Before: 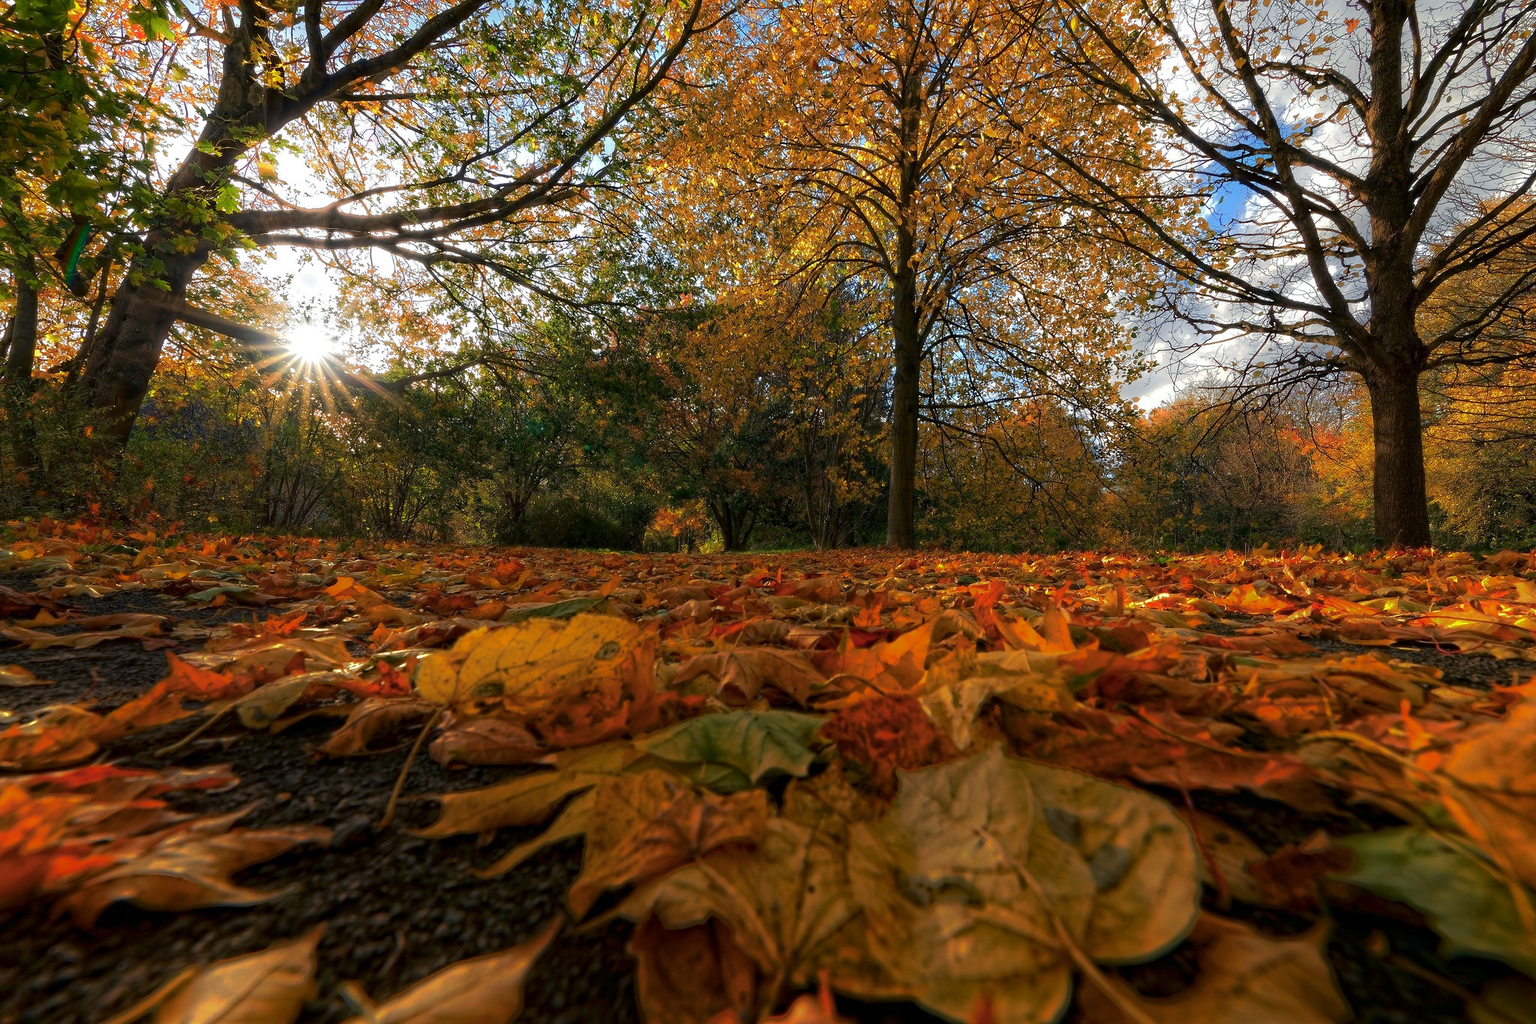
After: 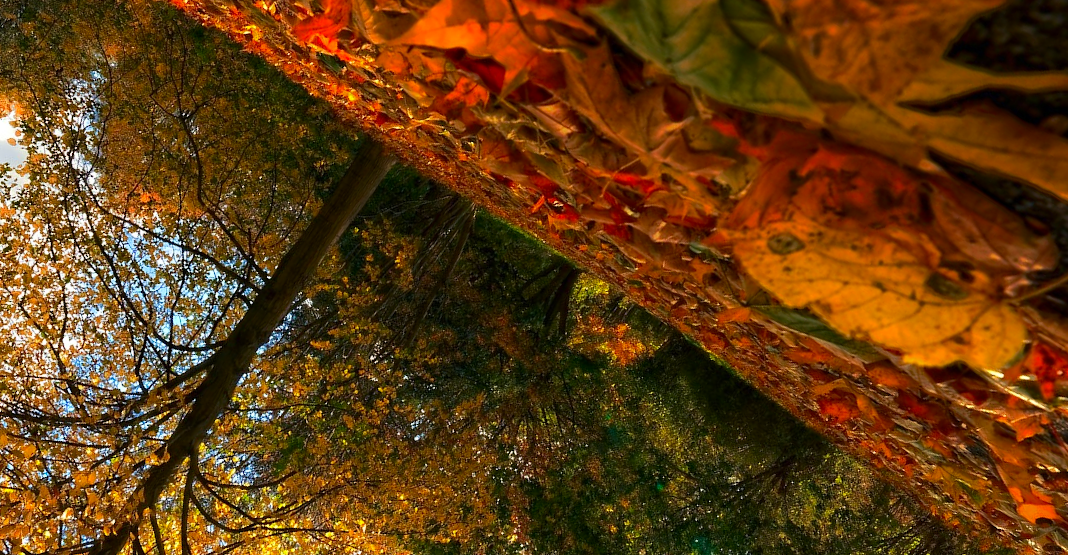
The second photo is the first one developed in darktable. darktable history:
contrast brightness saturation: contrast 0.23, brightness 0.098, saturation 0.291
velvia: on, module defaults
crop and rotate: angle 146.96°, left 9.191%, top 15.66%, right 4.373%, bottom 16.932%
